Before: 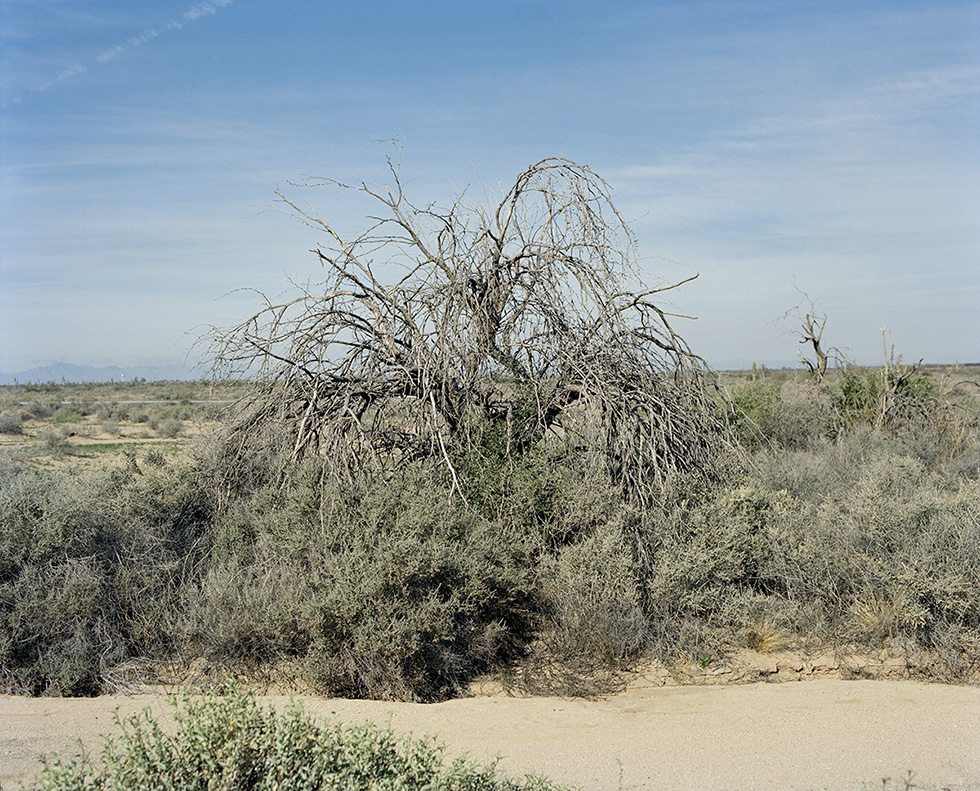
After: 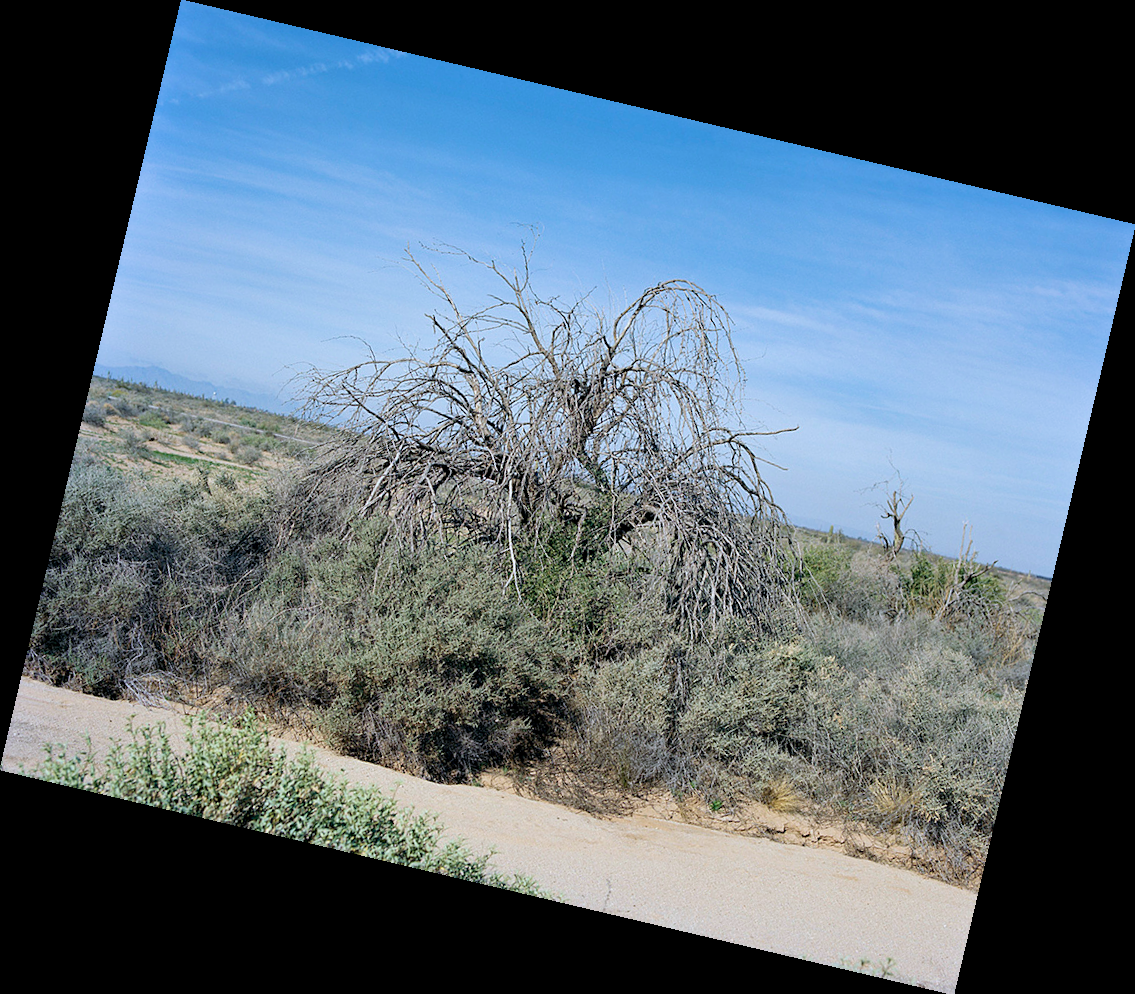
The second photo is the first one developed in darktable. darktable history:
velvia: on, module defaults
rotate and perspective: rotation 13.27°, automatic cropping off
white balance: red 0.967, blue 1.119, emerald 0.756
